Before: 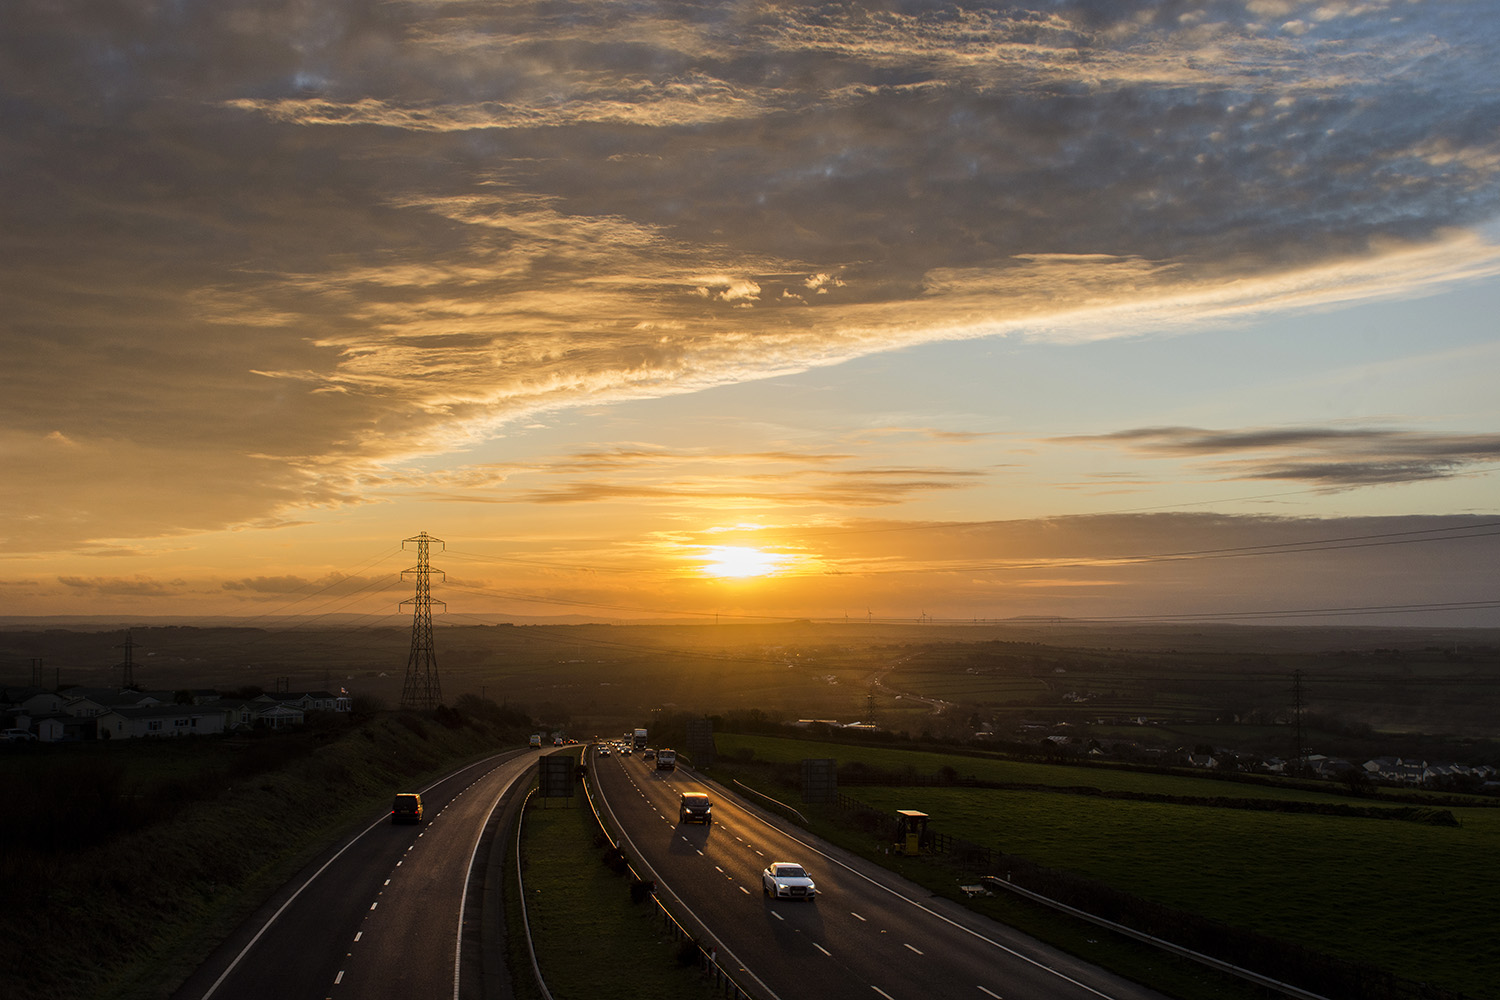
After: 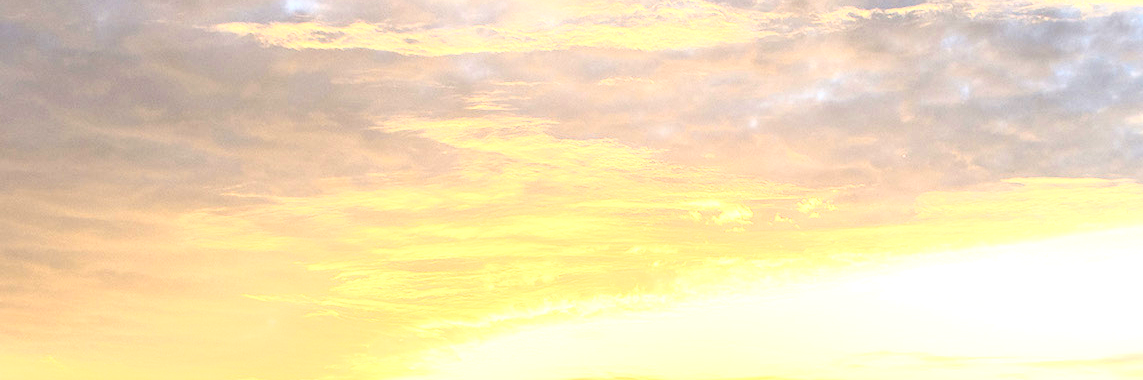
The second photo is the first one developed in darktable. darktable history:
crop: left 0.579%, top 7.627%, right 23.167%, bottom 54.275%
base curve: curves: ch0 [(0, 0) (0.557, 0.834) (1, 1)]
exposure: exposure 2.003 EV, compensate highlight preservation false
